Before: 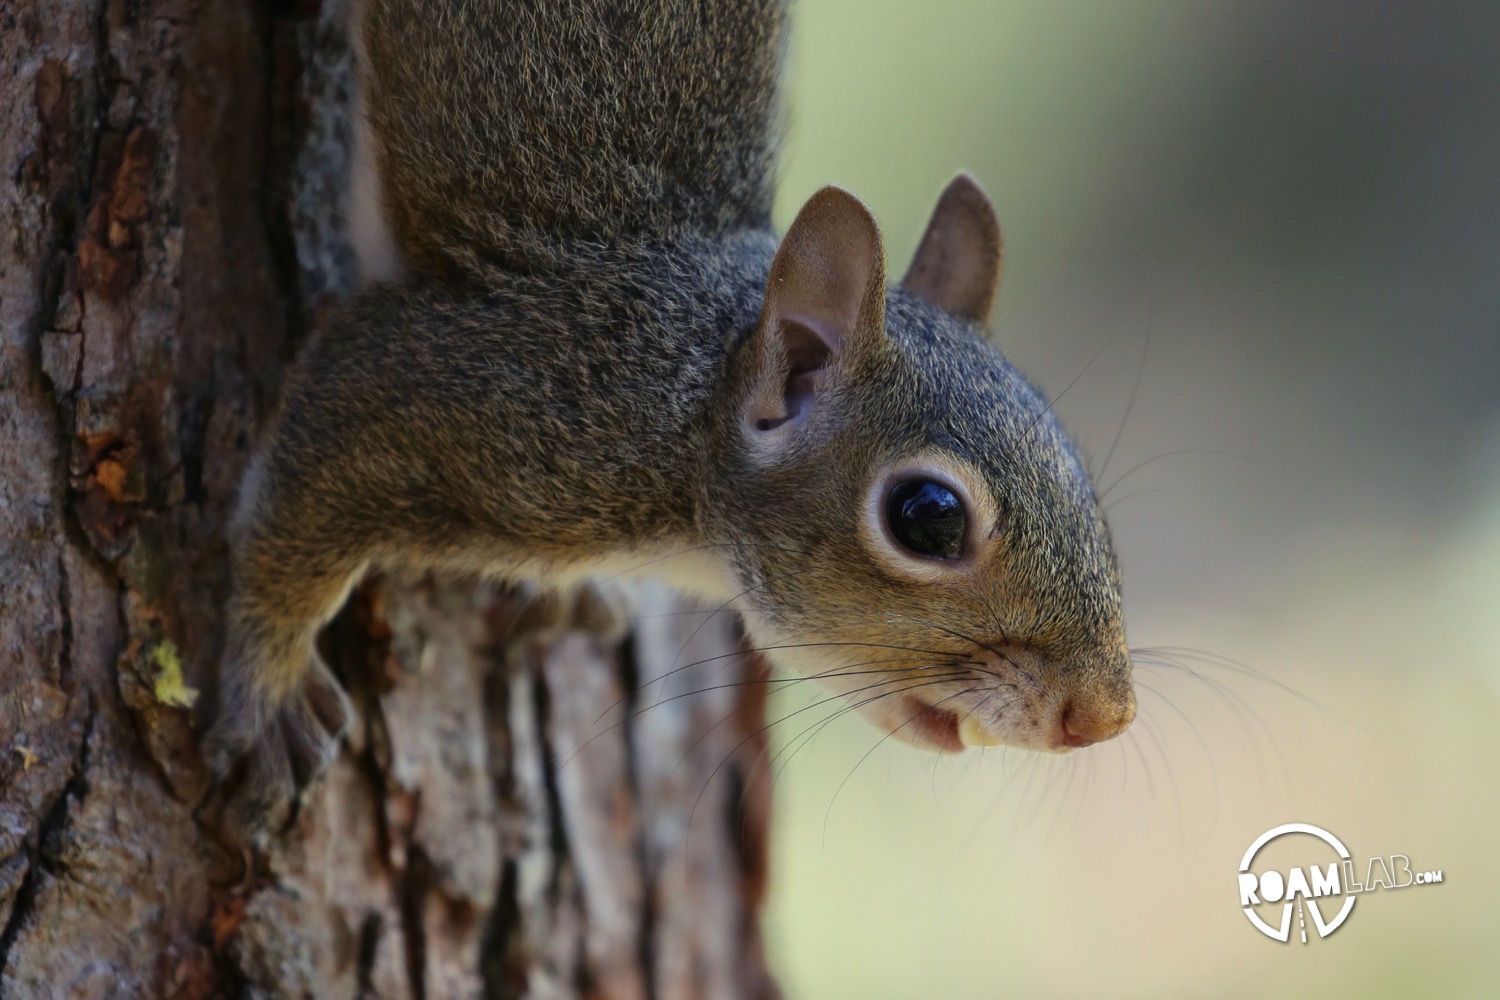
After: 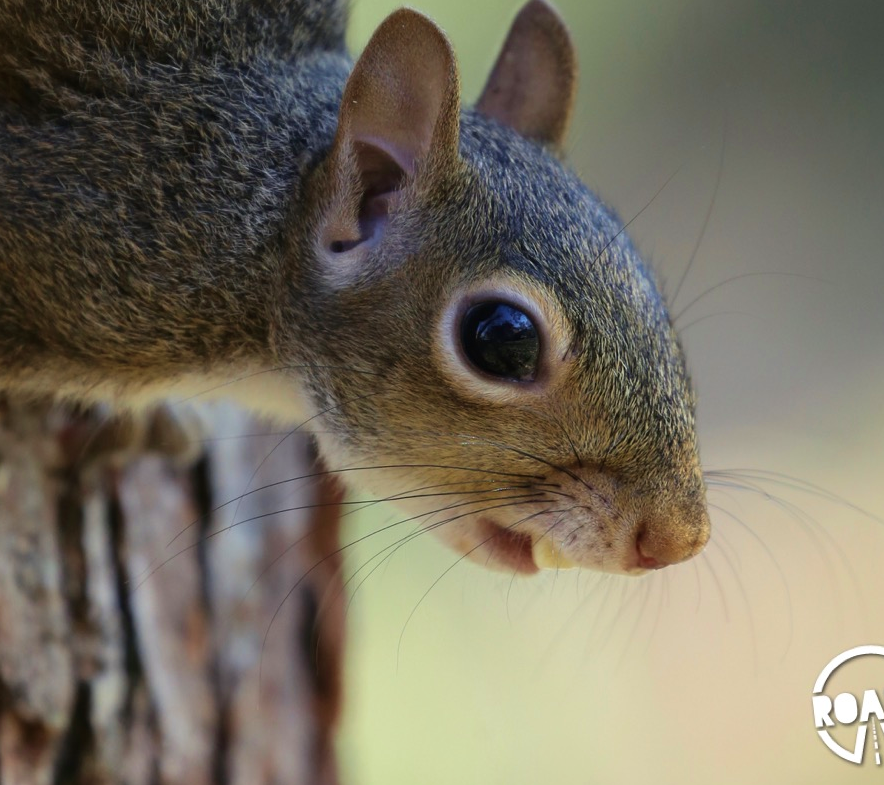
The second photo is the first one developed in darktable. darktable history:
crop and rotate: left 28.408%, top 17.841%, right 12.651%, bottom 3.591%
velvia: on, module defaults
